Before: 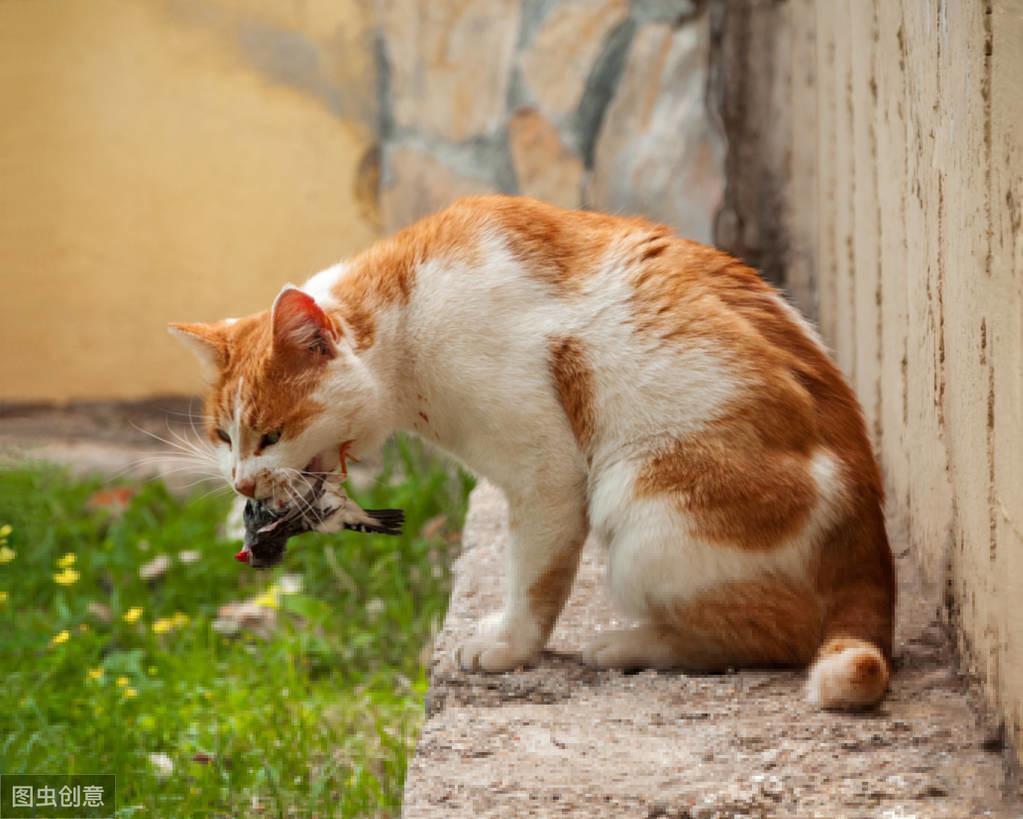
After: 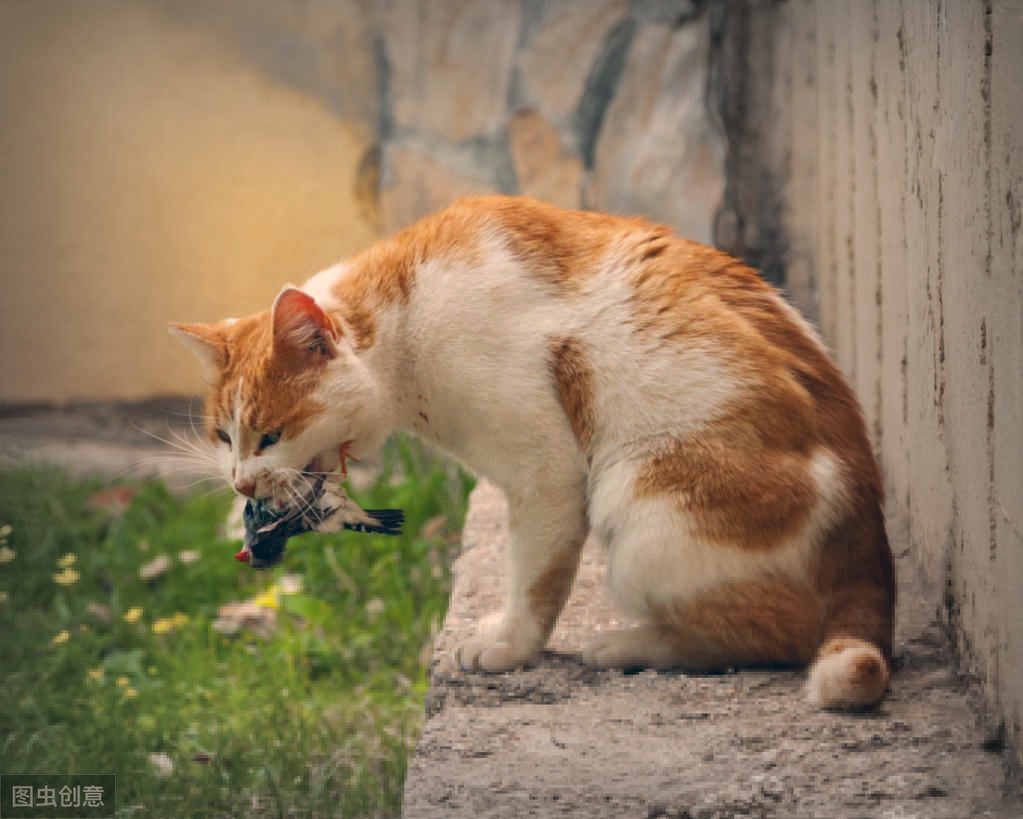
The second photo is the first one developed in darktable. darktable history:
color correction: highlights a* 10.28, highlights b* 14.2, shadows a* -10.16, shadows b* -14.82
vignetting: fall-off start 52.21%, automatic ratio true, width/height ratio 1.318, shape 0.207
contrast brightness saturation: contrast -0.092, saturation -0.1
